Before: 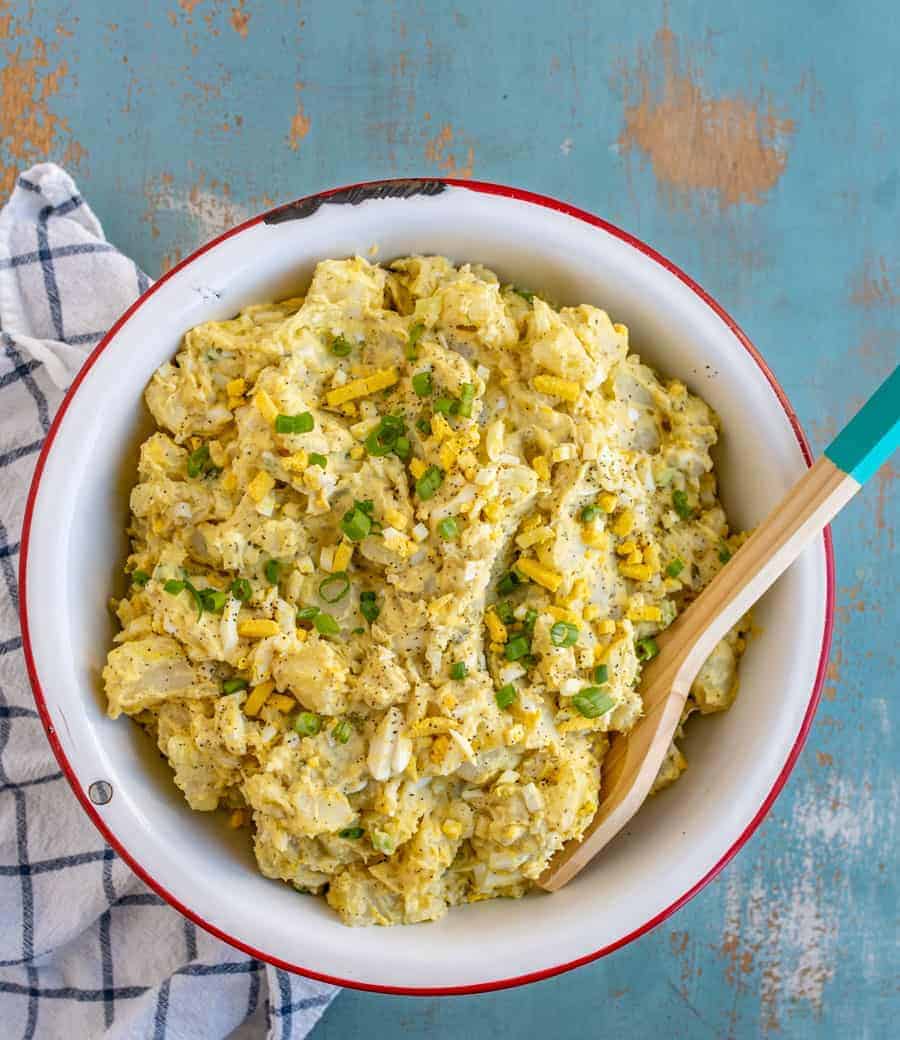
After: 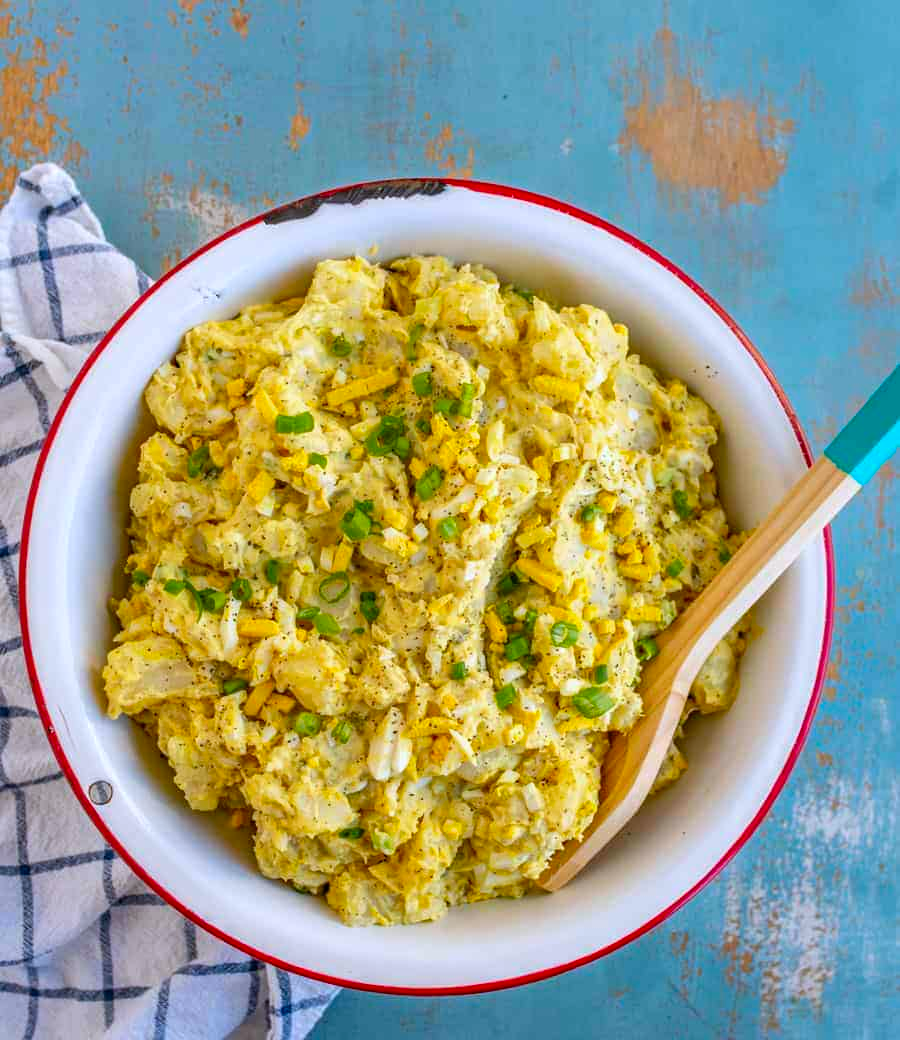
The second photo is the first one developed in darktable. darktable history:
white balance: red 0.976, blue 1.04
exposure: black level correction 0.001, exposure 0.014 EV, compensate highlight preservation false
color correction: saturation 1.34
